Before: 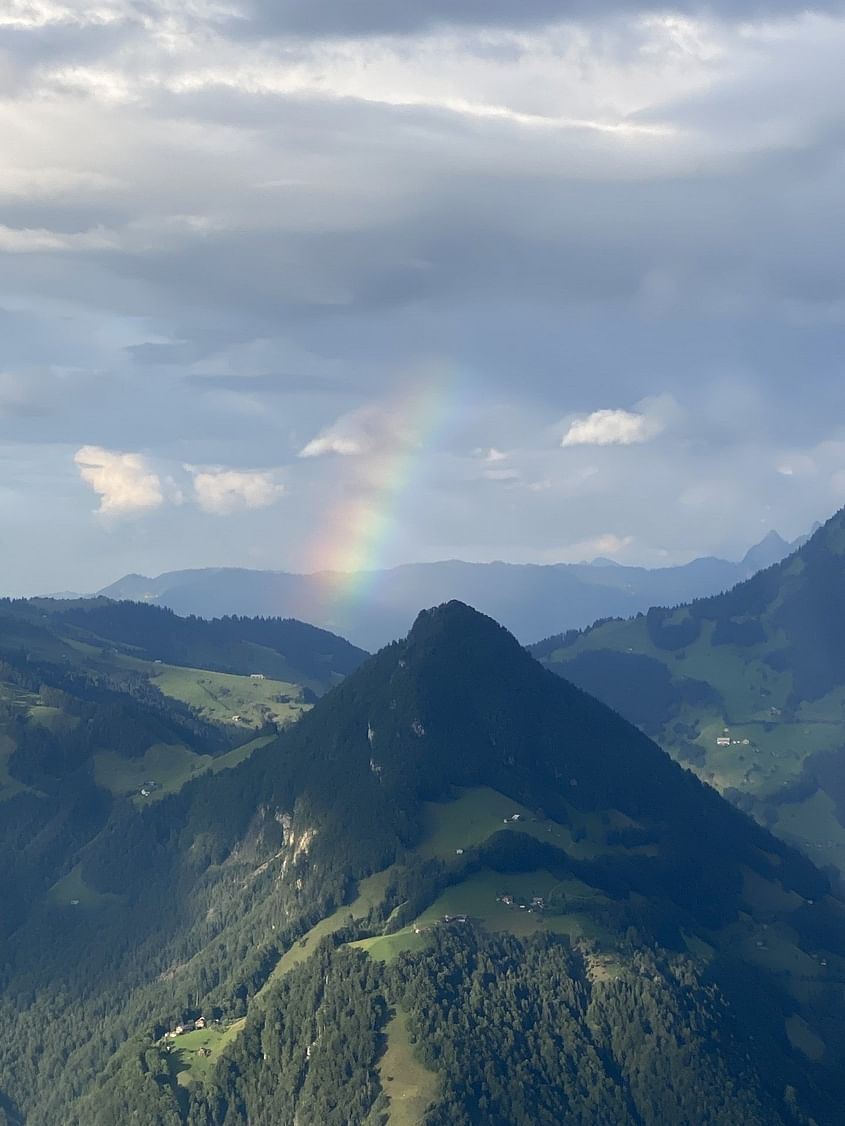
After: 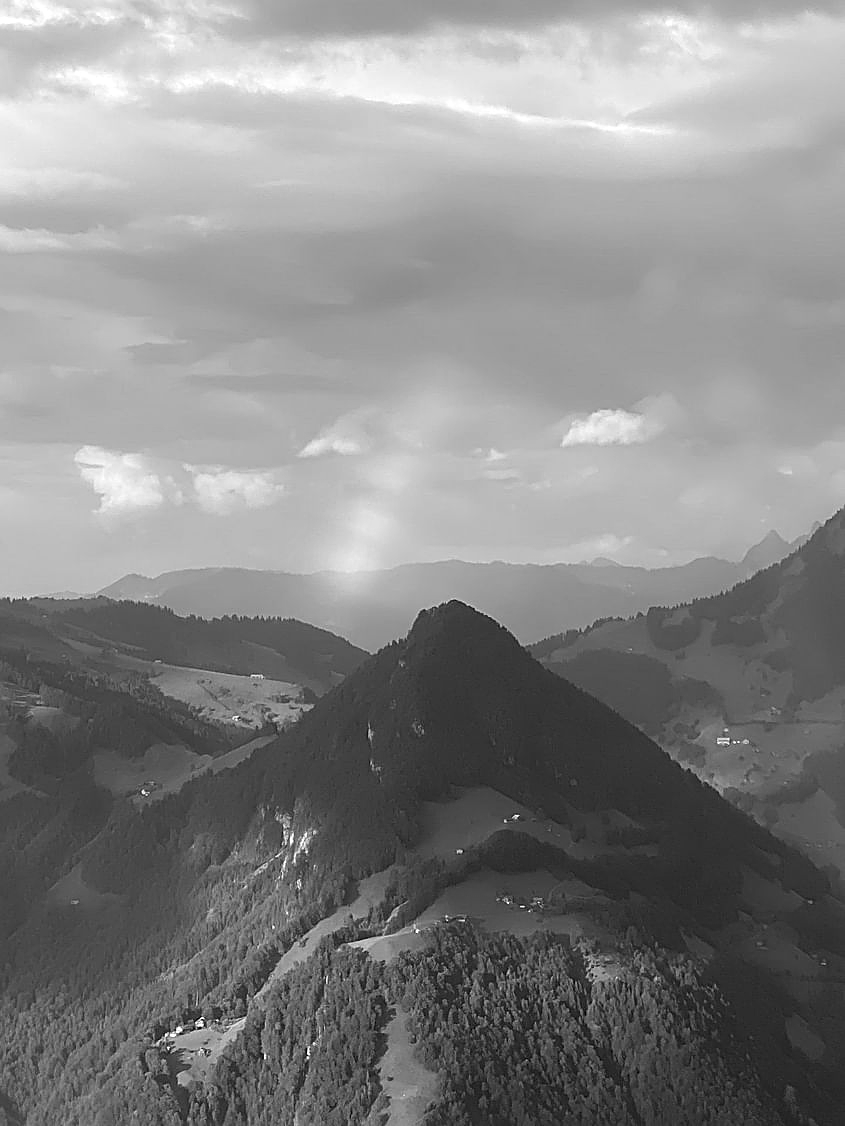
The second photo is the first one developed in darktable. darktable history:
exposure: exposure 0.375 EV, compensate highlight preservation false
sharpen: on, module defaults
monochrome: a -92.57, b 58.91
